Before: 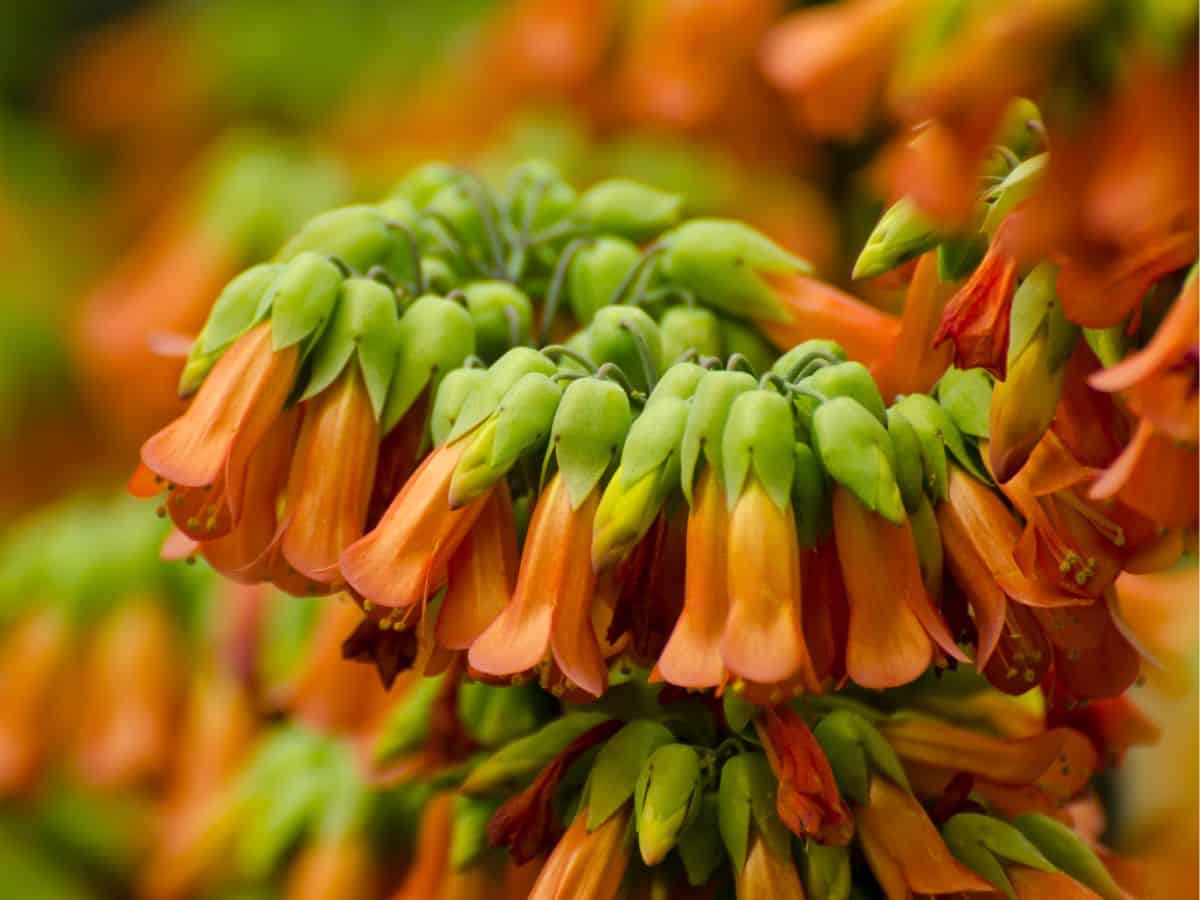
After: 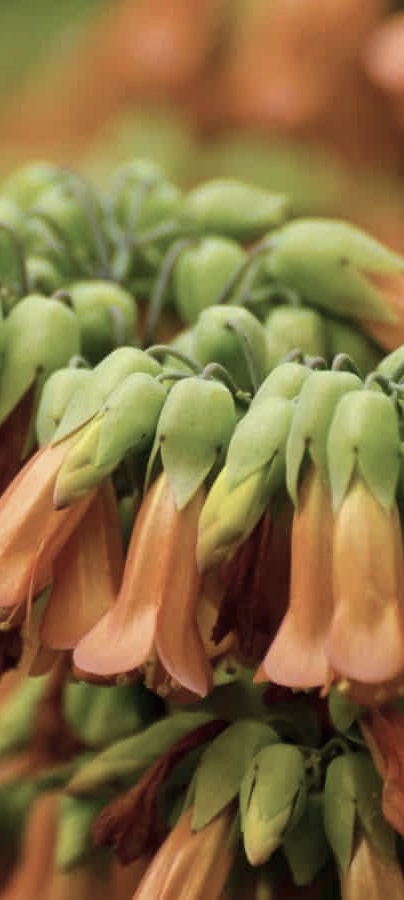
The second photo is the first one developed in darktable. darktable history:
crop: left 32.927%, right 33.399%
color correction: highlights b* 0.005, saturation 0.618
